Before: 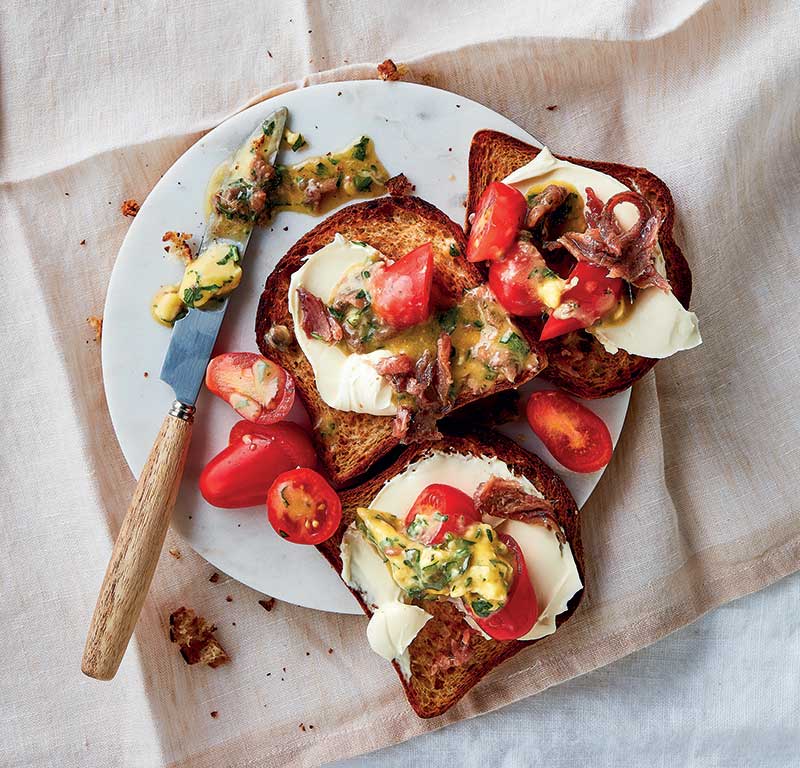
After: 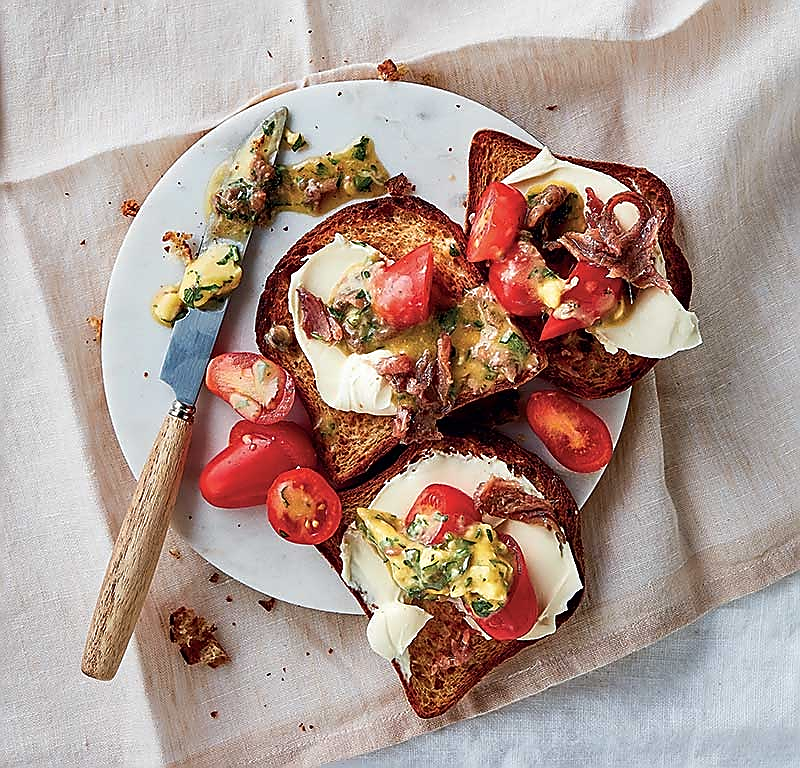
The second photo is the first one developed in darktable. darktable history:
sharpen: radius 1.4, amount 1.25, threshold 0.7
contrast brightness saturation: saturation -0.05
